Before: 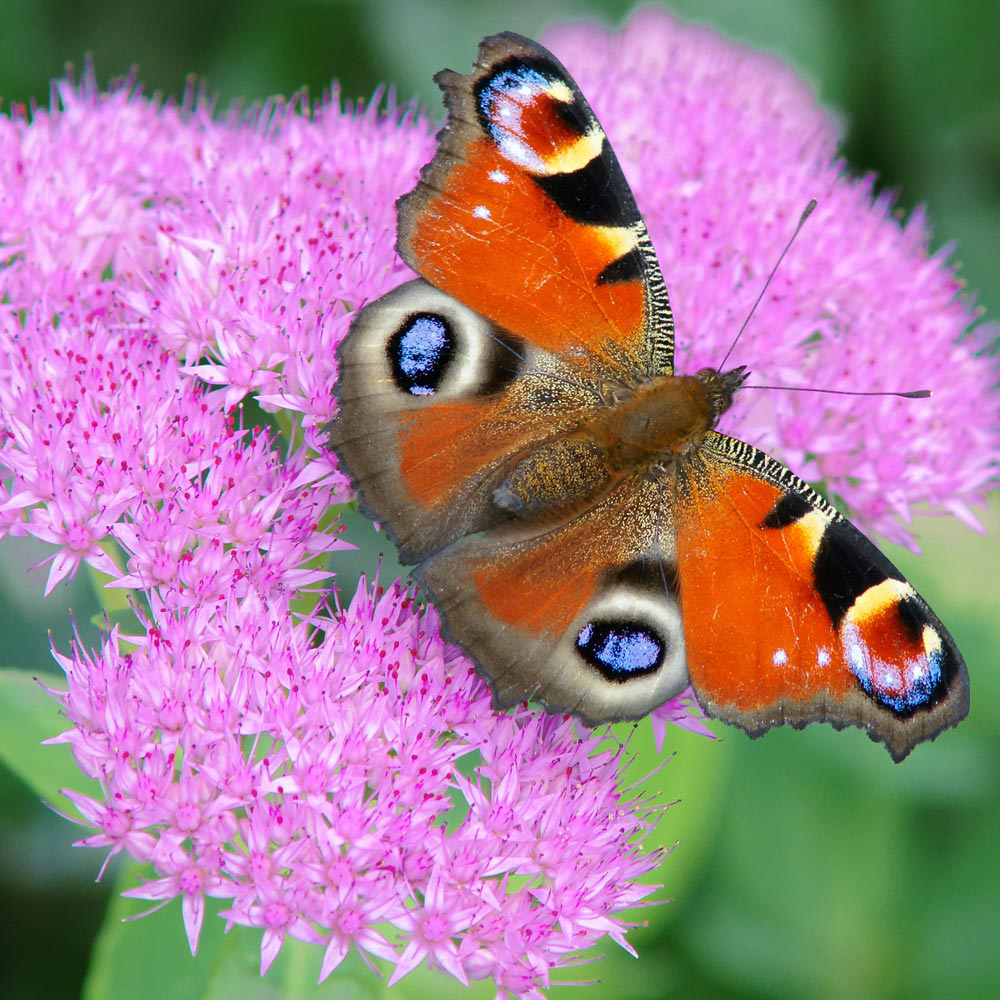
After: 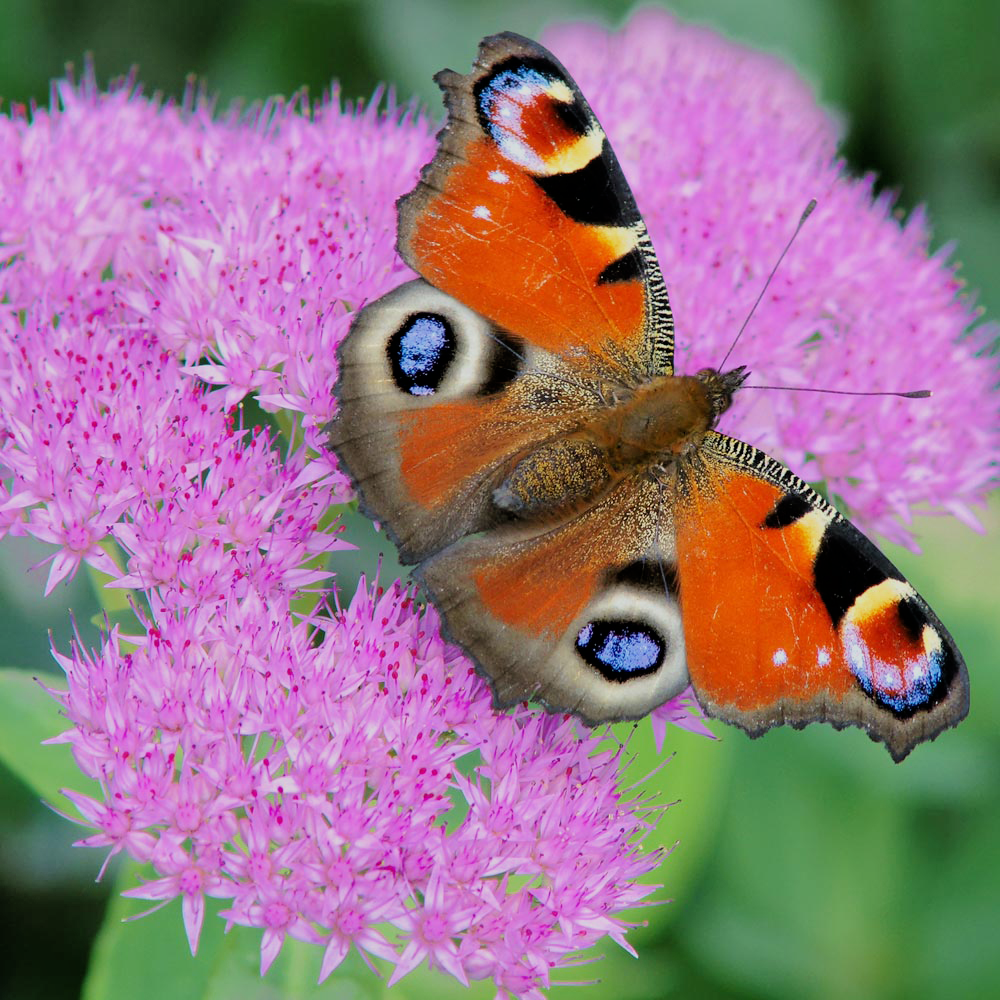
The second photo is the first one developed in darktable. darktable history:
filmic rgb: black relative exposure -7.9 EV, white relative exposure 4.17 EV, hardness 4.09, latitude 51.73%, contrast 1.014, shadows ↔ highlights balance 5%, color science v6 (2022)
shadows and highlights: soften with gaussian
